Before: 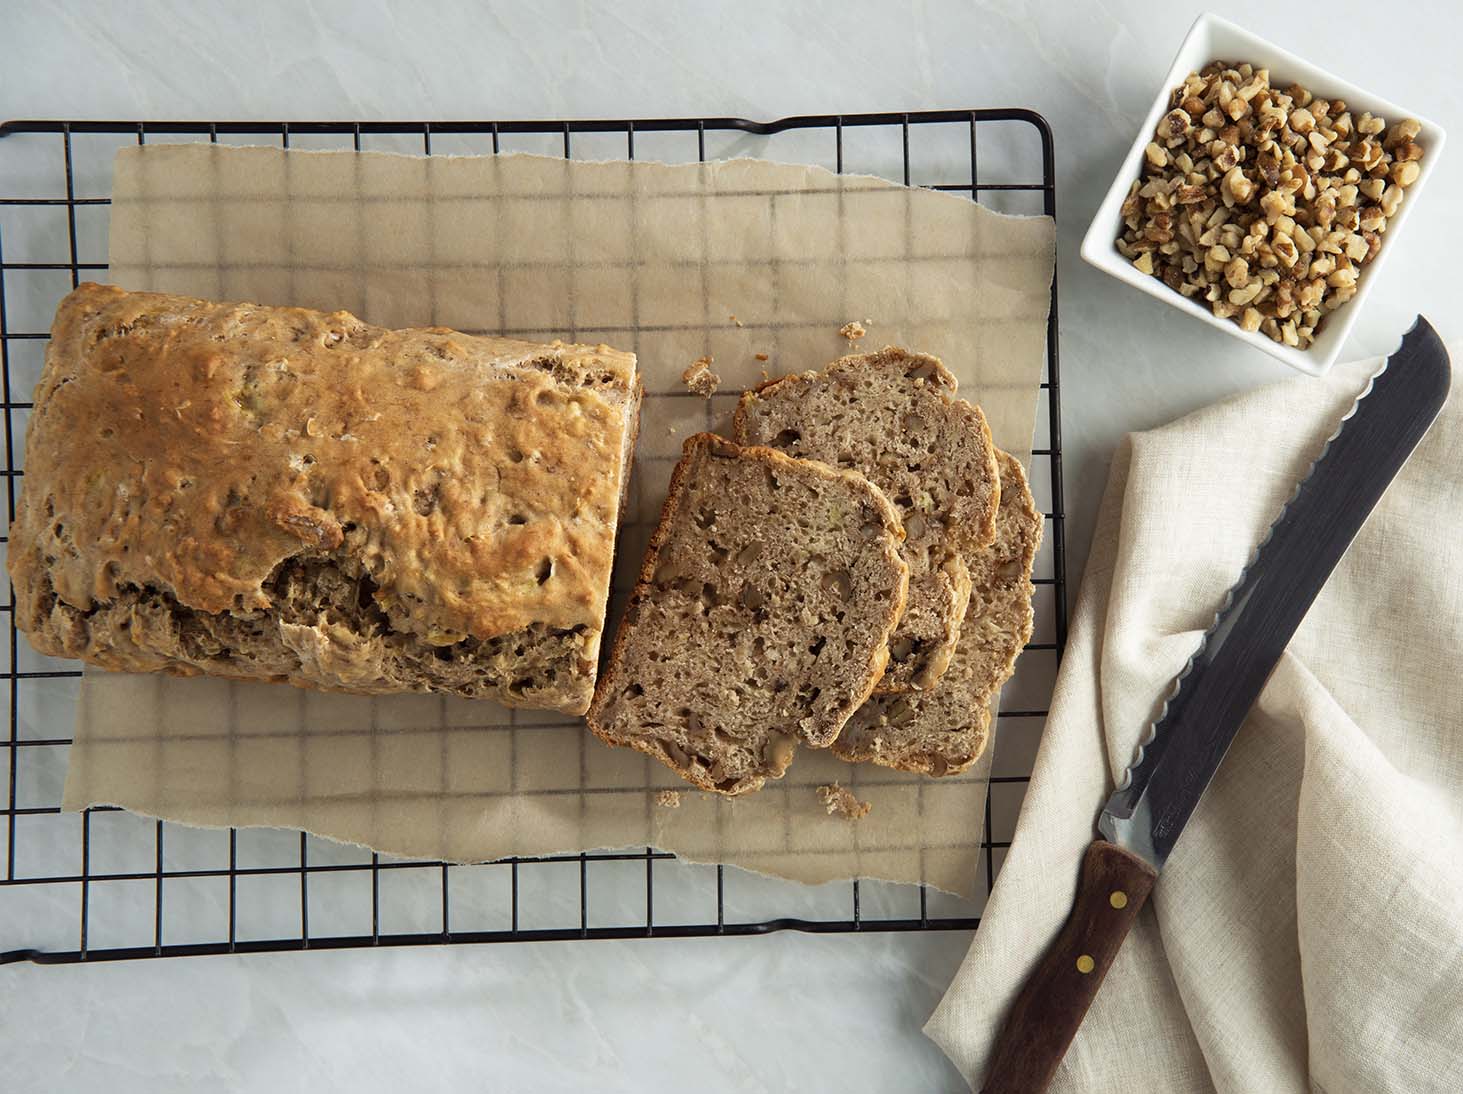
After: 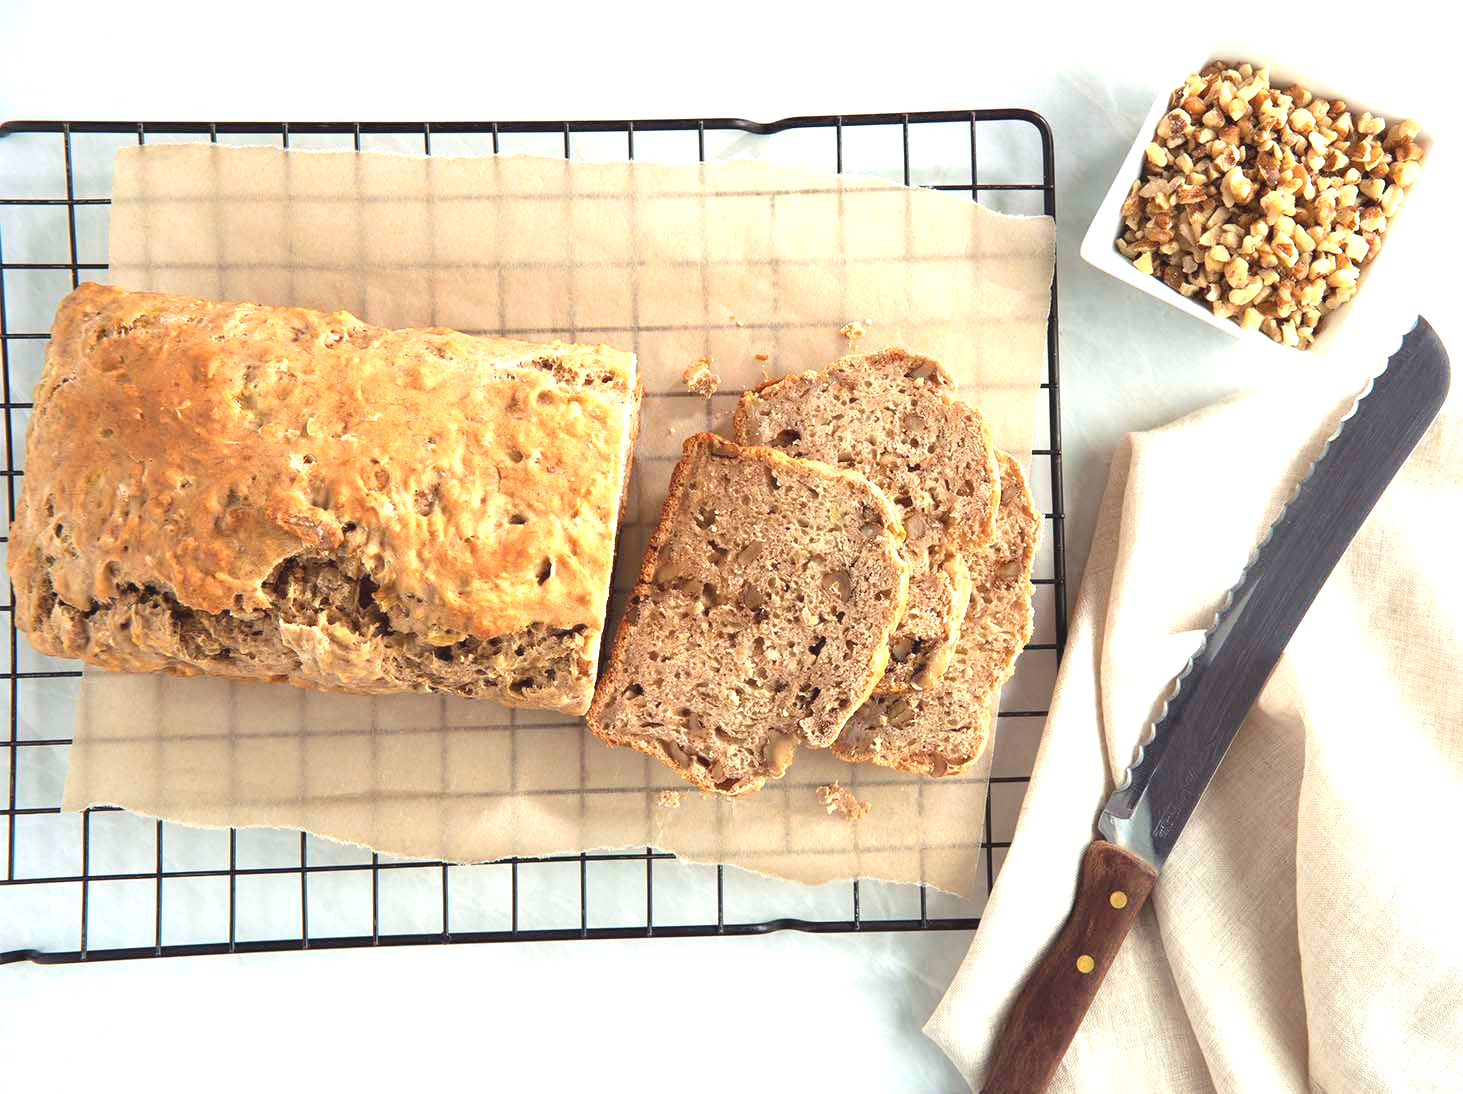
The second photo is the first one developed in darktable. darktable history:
exposure: black level correction 0, exposure 1.476 EV, compensate highlight preservation false
contrast brightness saturation: contrast -0.15, brightness 0.042, saturation -0.124
